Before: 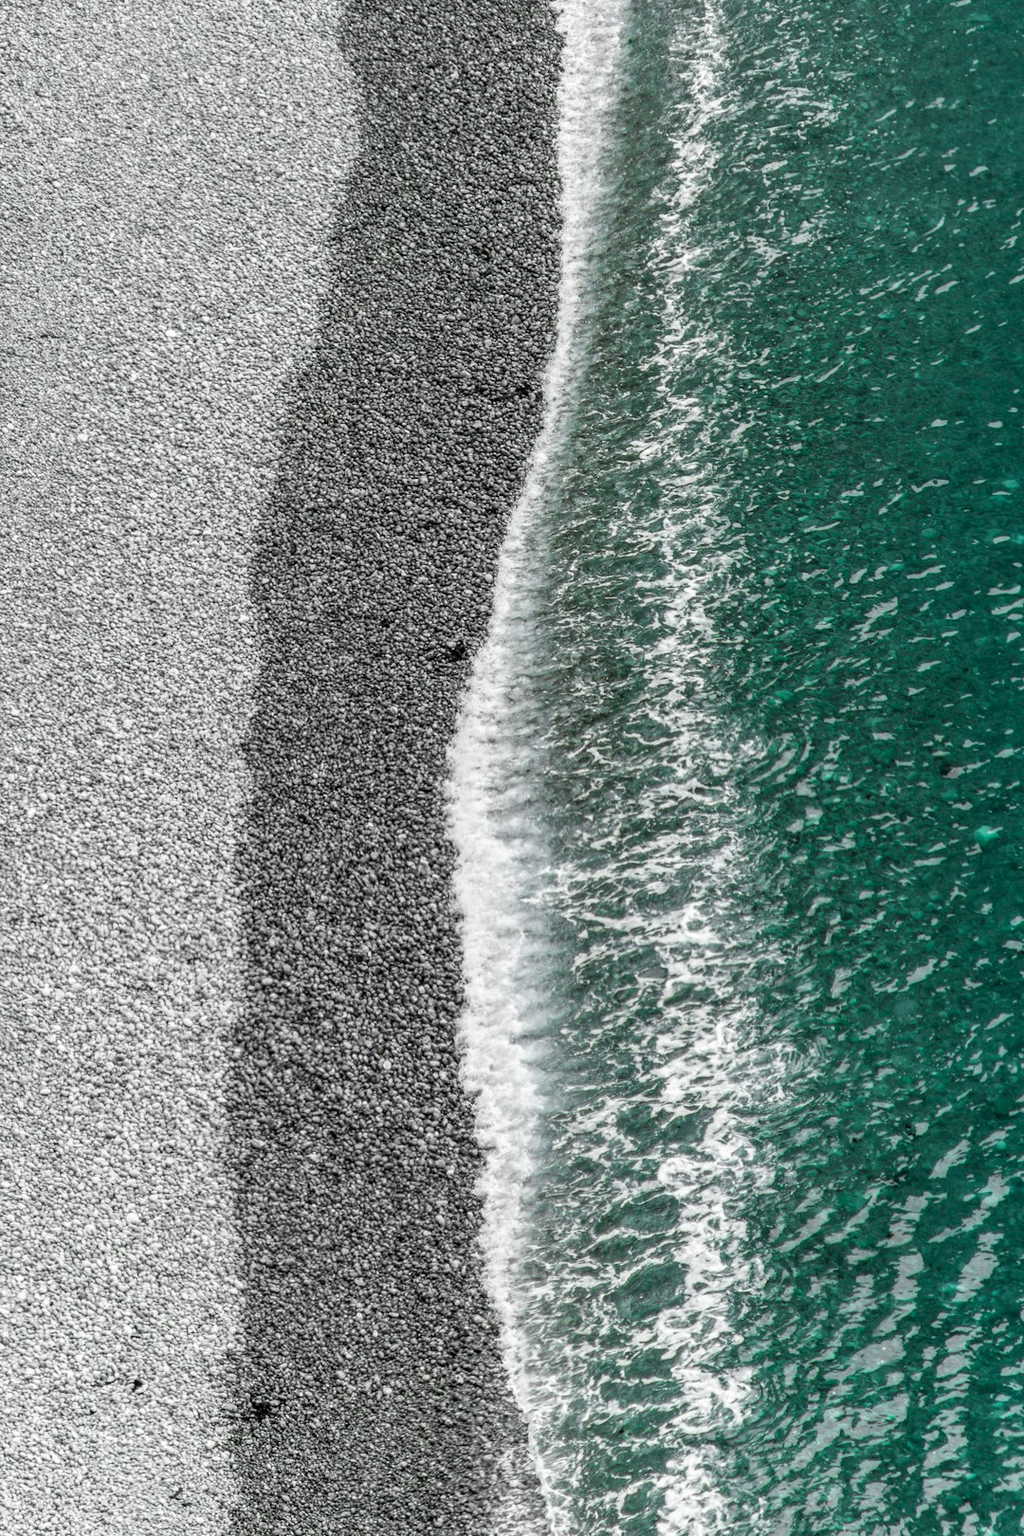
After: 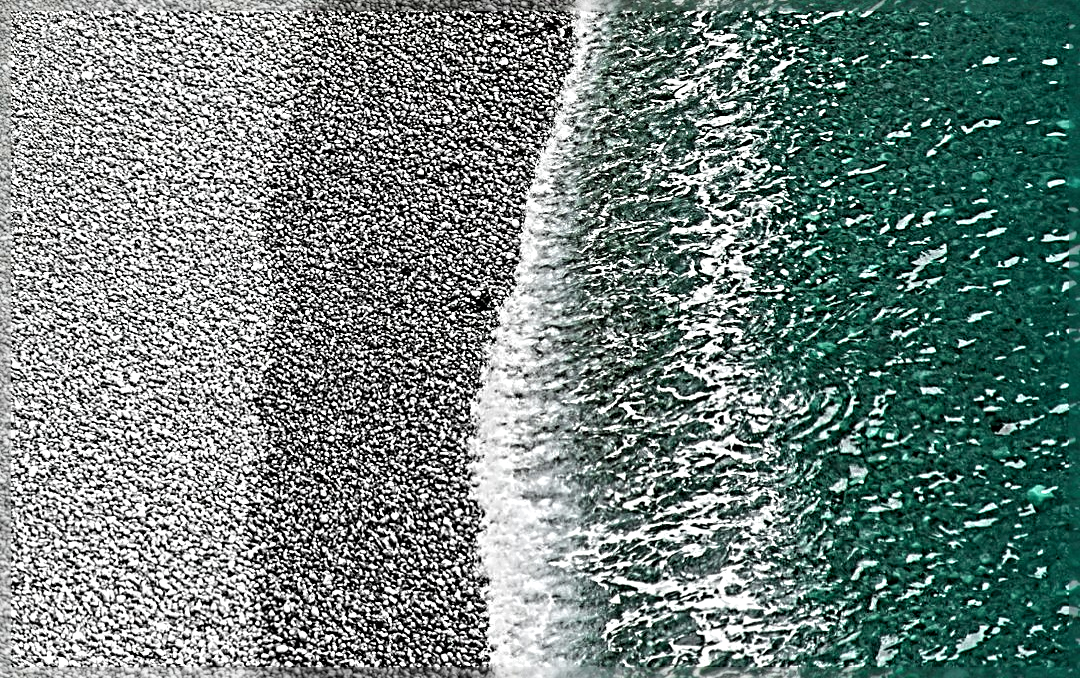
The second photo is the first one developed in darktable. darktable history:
crop and rotate: top 23.84%, bottom 34.294%
sharpen: radius 4.001, amount 2
color zones: curves: ch2 [(0, 0.5) (0.084, 0.497) (0.323, 0.335) (0.4, 0.497) (1, 0.5)], process mode strong
